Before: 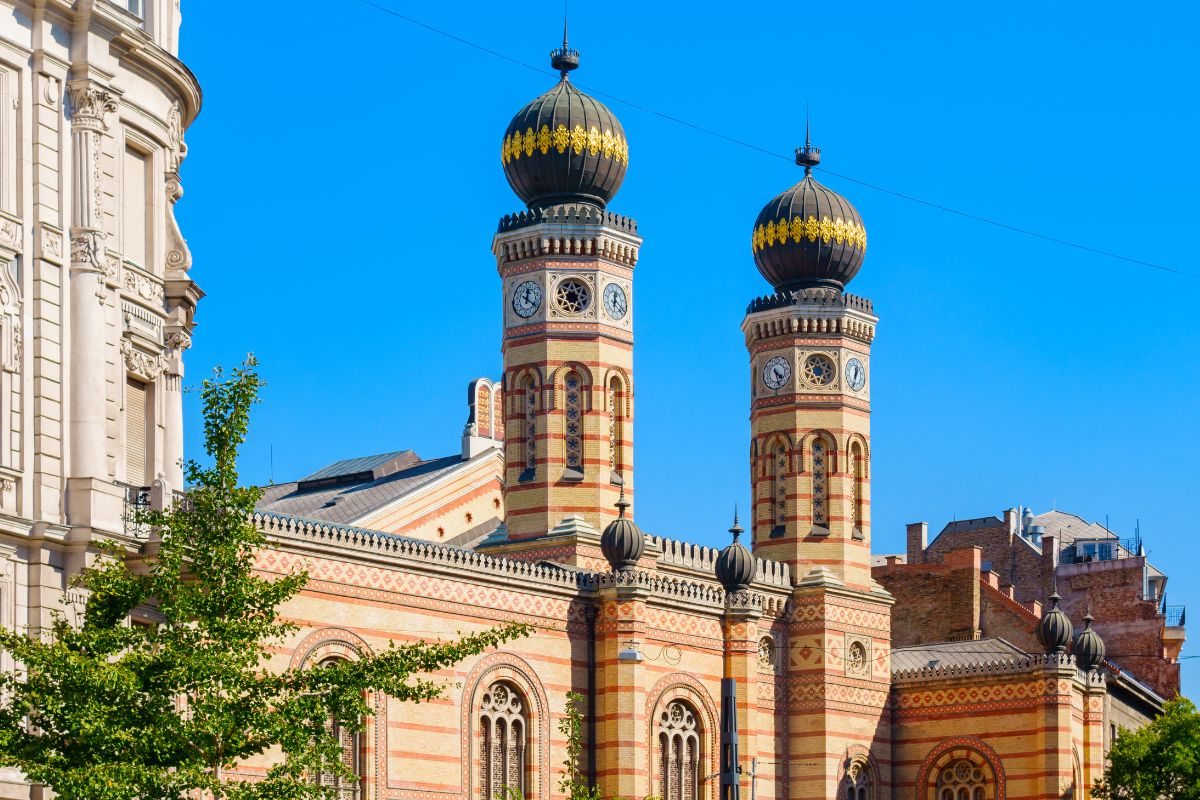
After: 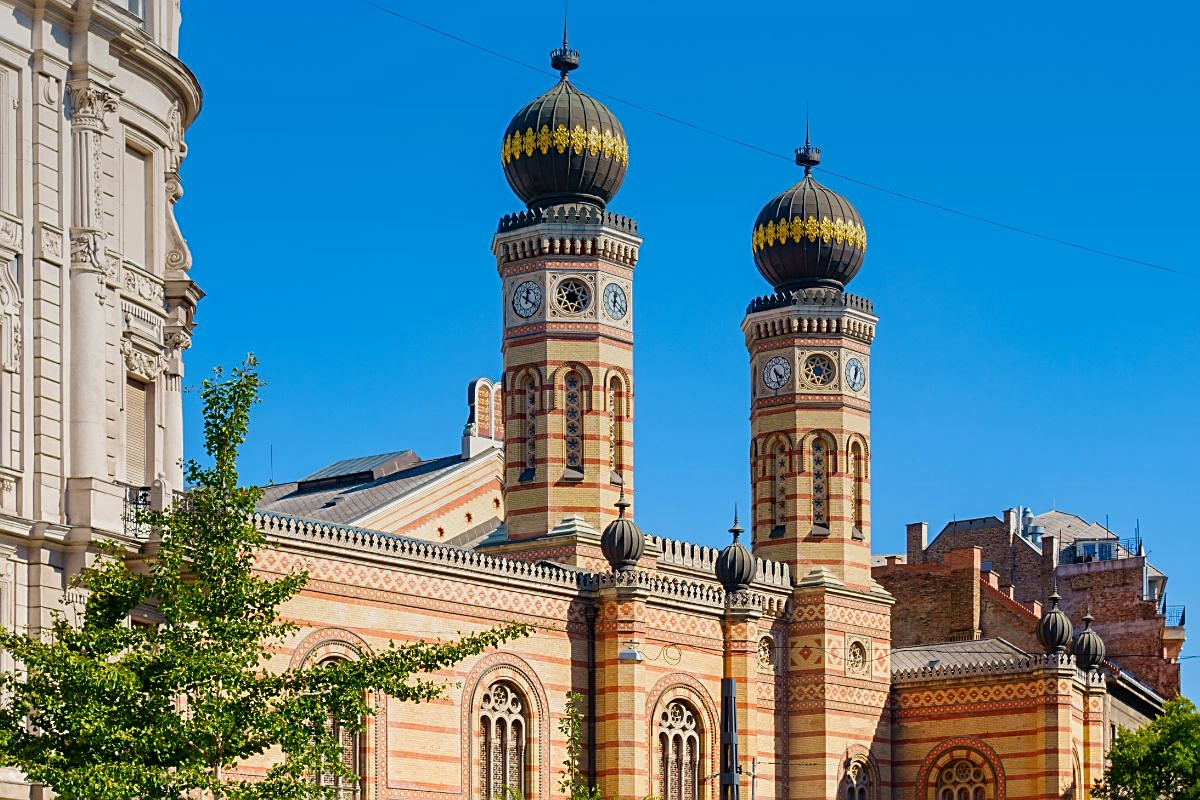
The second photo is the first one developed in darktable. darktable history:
graduated density: rotation -0.352°, offset 57.64
sharpen: on, module defaults
